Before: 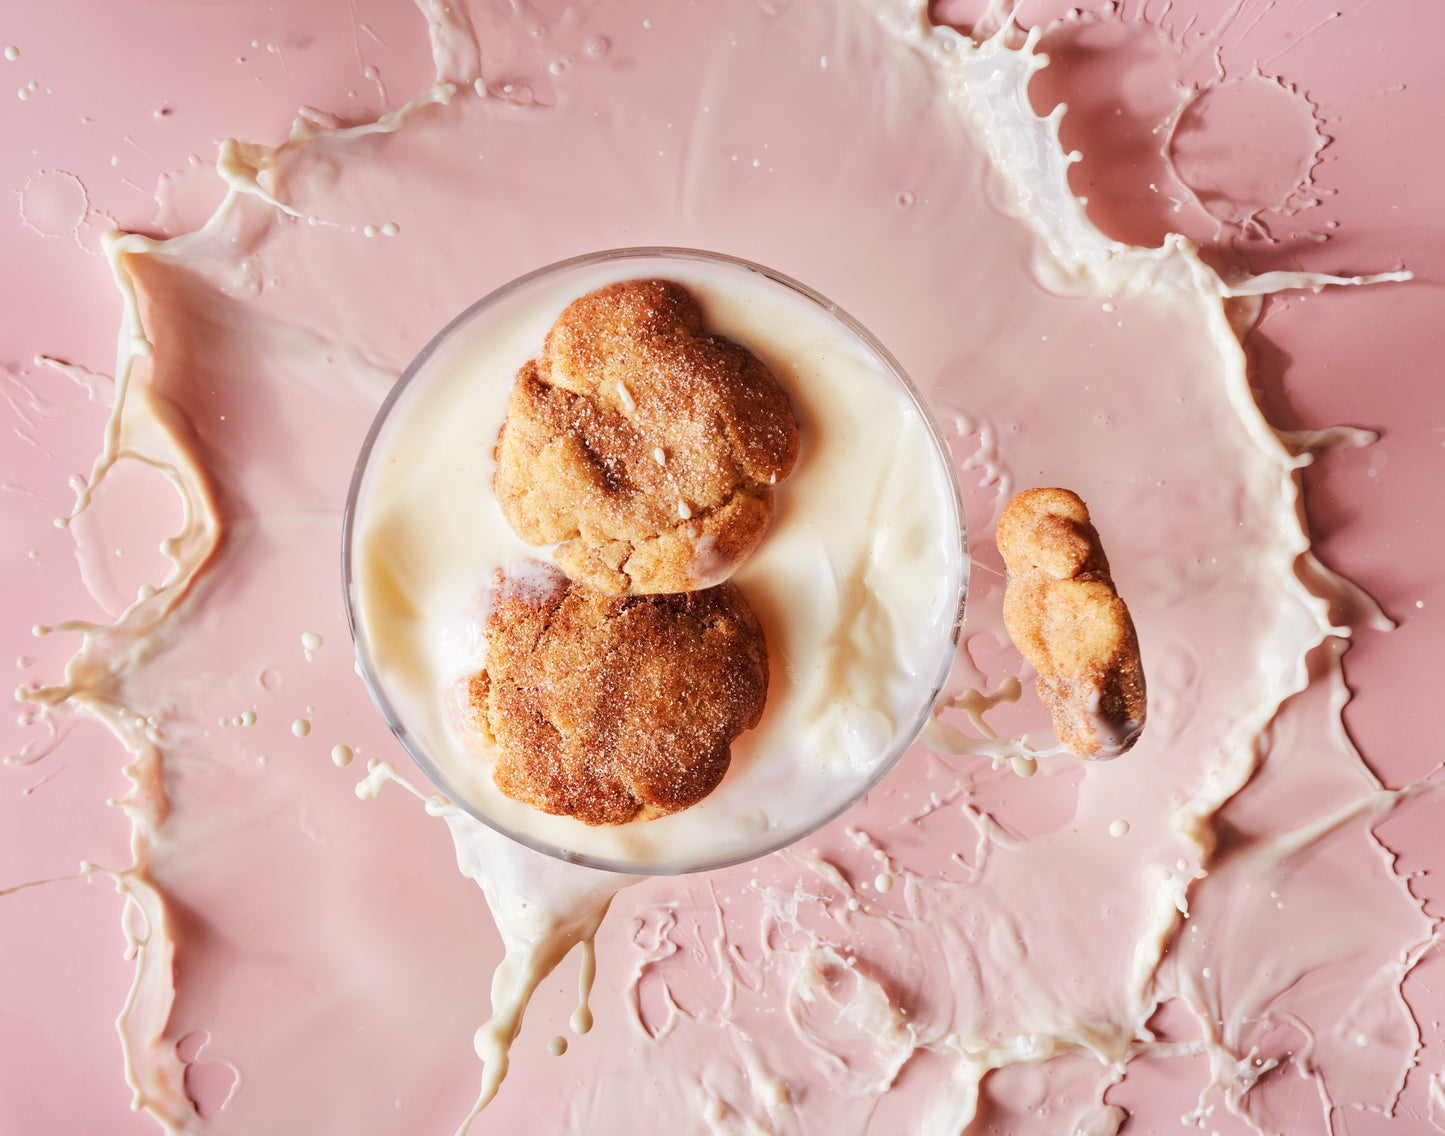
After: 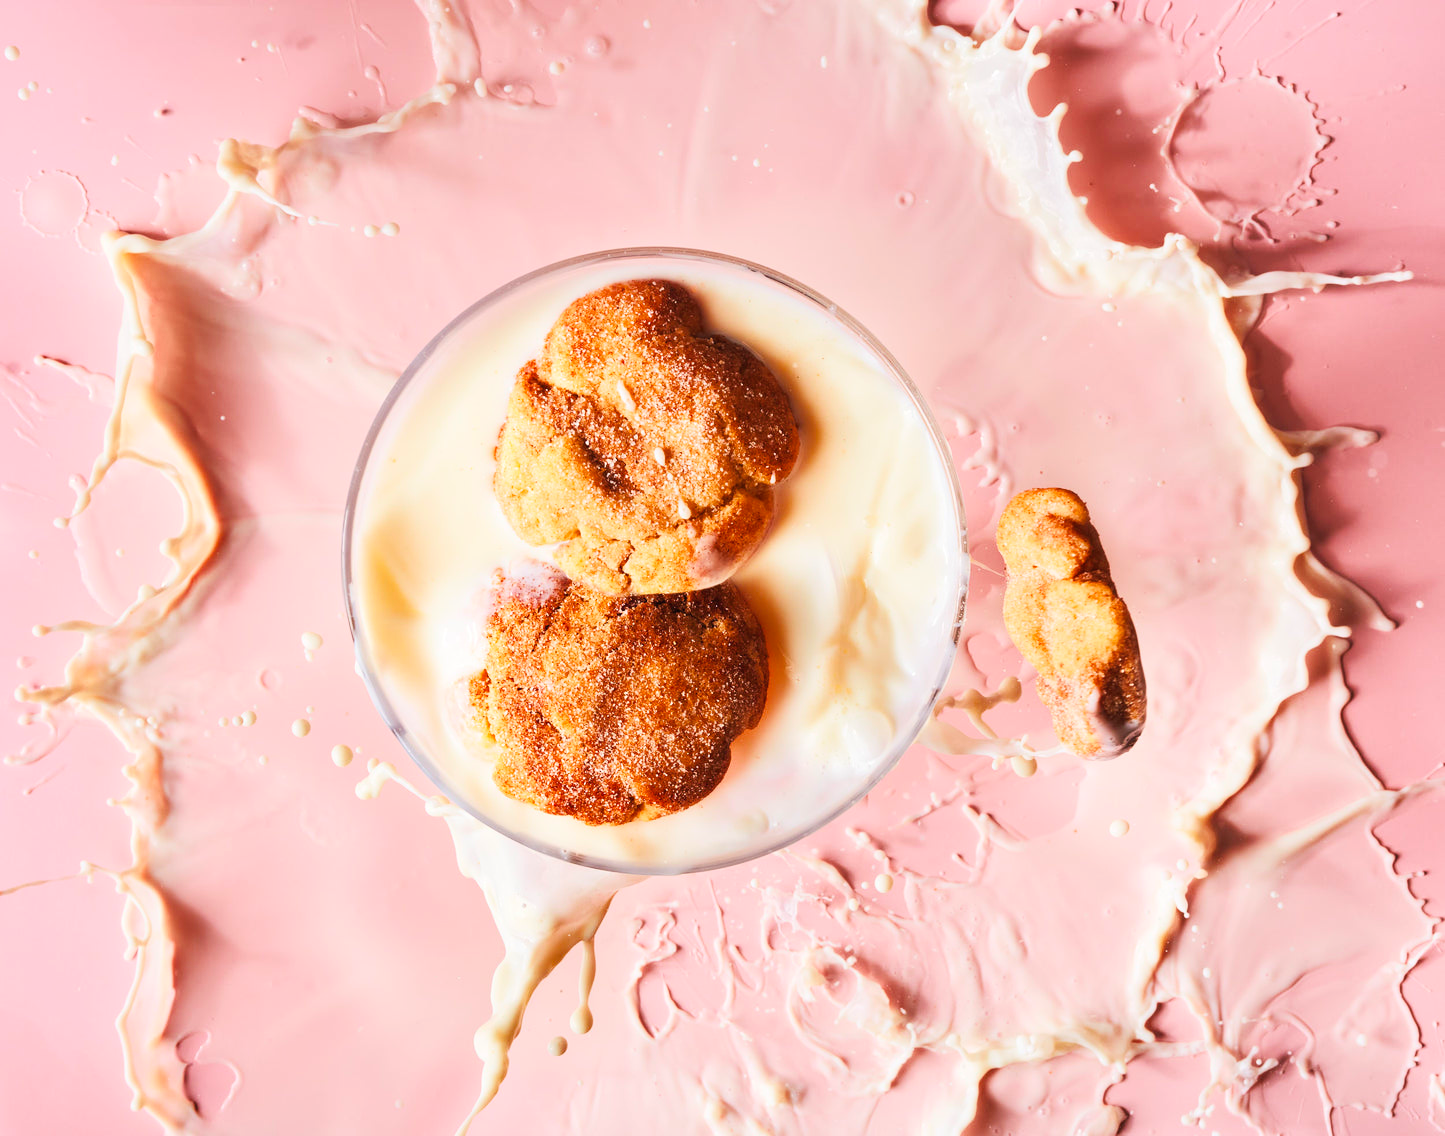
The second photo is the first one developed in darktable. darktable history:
color balance rgb: shadows fall-off 101%, linear chroma grading › mid-tones 7.63%, perceptual saturation grading › mid-tones 11.68%, mask middle-gray fulcrum 22.45%, global vibrance 10.11%, saturation formula JzAzBz (2021)
contrast brightness saturation: contrast 0.2, brightness 0.16, saturation 0.22
